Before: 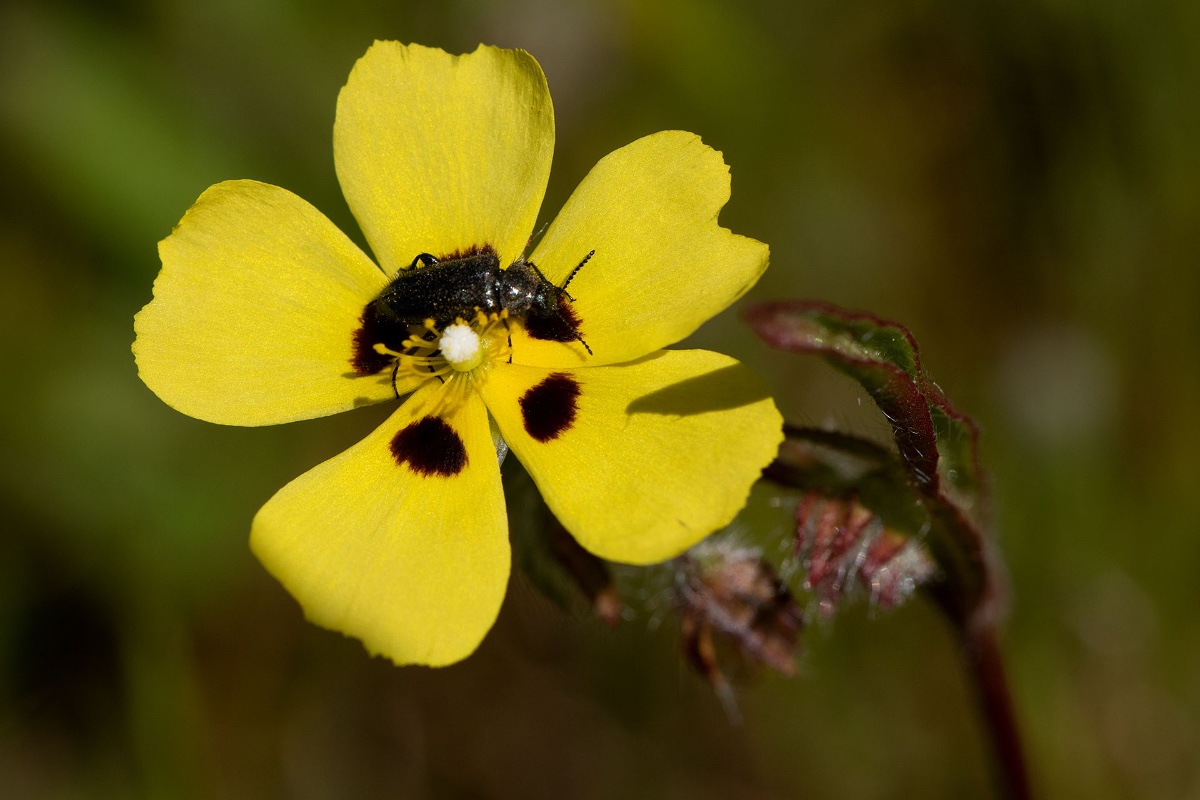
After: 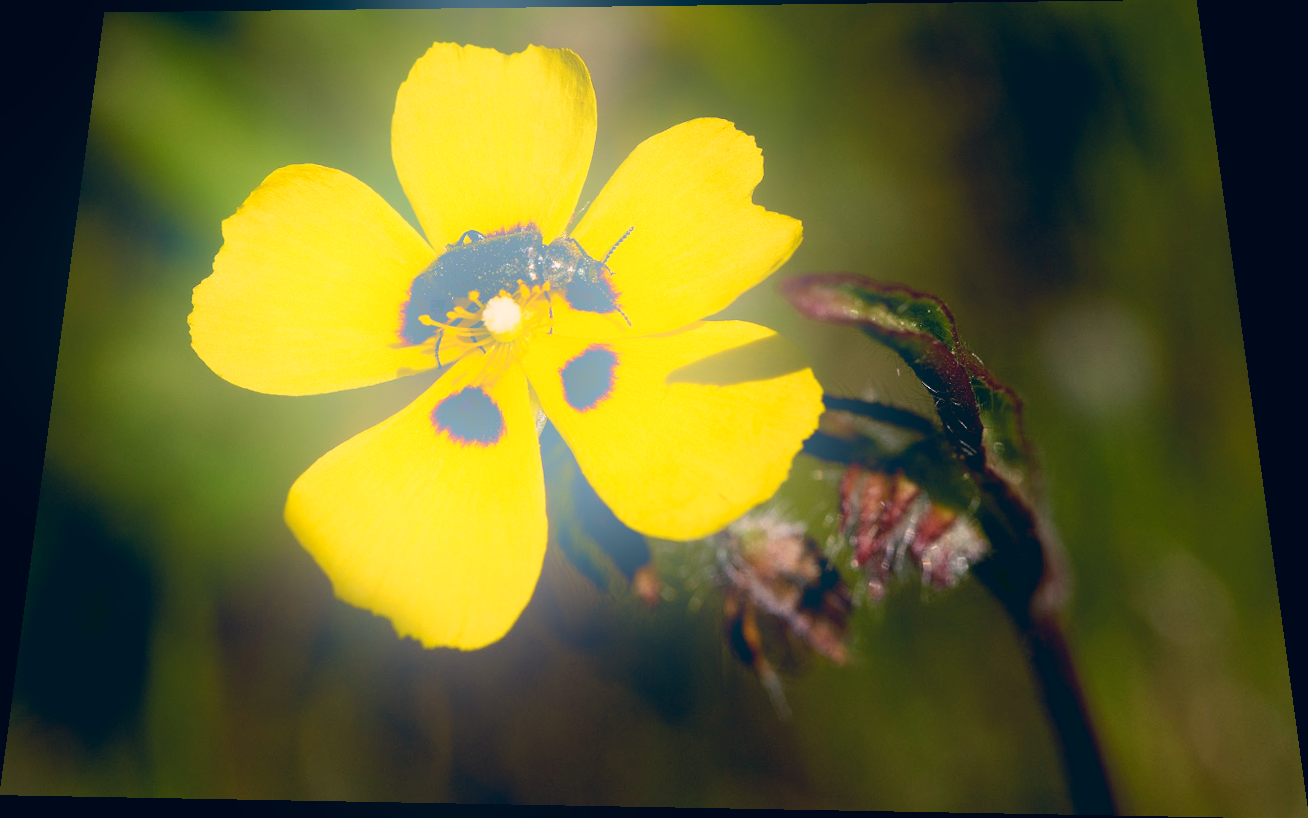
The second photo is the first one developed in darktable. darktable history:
white balance: red 0.988, blue 1.017
color correction: highlights a* 10.32, highlights b* 14.66, shadows a* -9.59, shadows b* -15.02
tone curve: curves: ch0 [(0, 0) (0.003, 0.059) (0.011, 0.059) (0.025, 0.057) (0.044, 0.055) (0.069, 0.057) (0.1, 0.083) (0.136, 0.128) (0.177, 0.185) (0.224, 0.242) (0.277, 0.308) (0.335, 0.383) (0.399, 0.468) (0.468, 0.547) (0.543, 0.632) (0.623, 0.71) (0.709, 0.801) (0.801, 0.859) (0.898, 0.922) (1, 1)], preserve colors none
bloom: on, module defaults
rotate and perspective: rotation 0.128°, lens shift (vertical) -0.181, lens shift (horizontal) -0.044, shear 0.001, automatic cropping off
